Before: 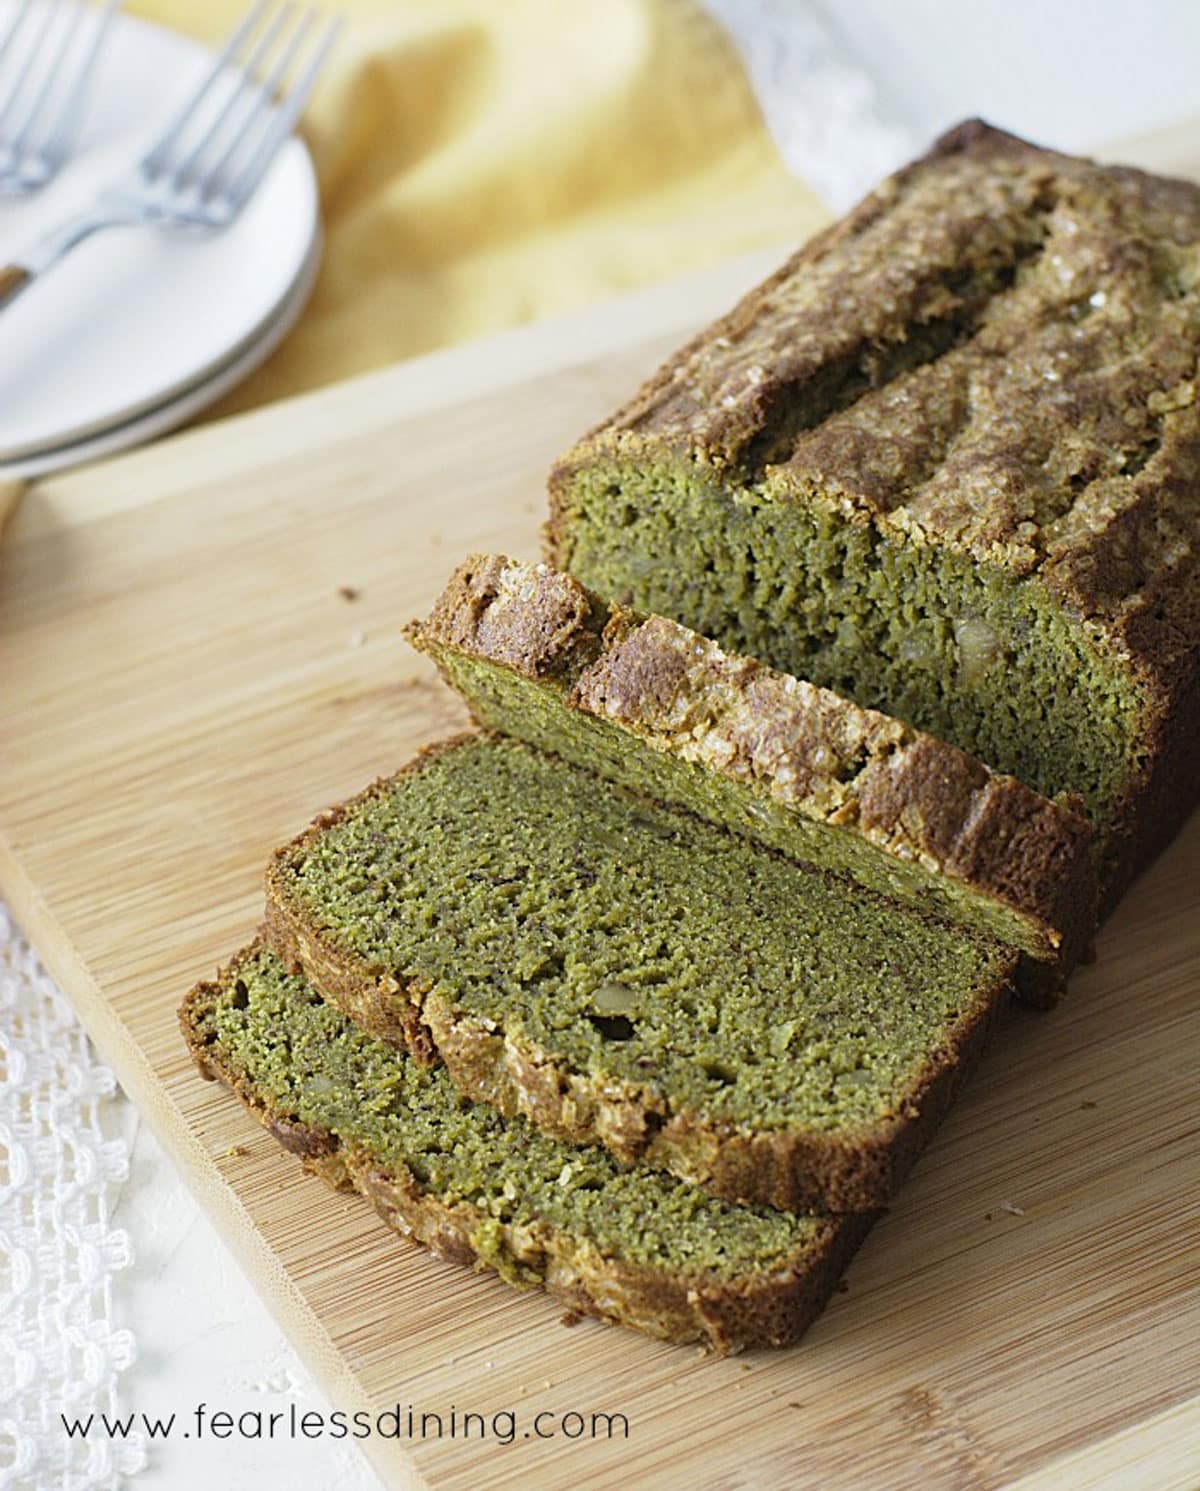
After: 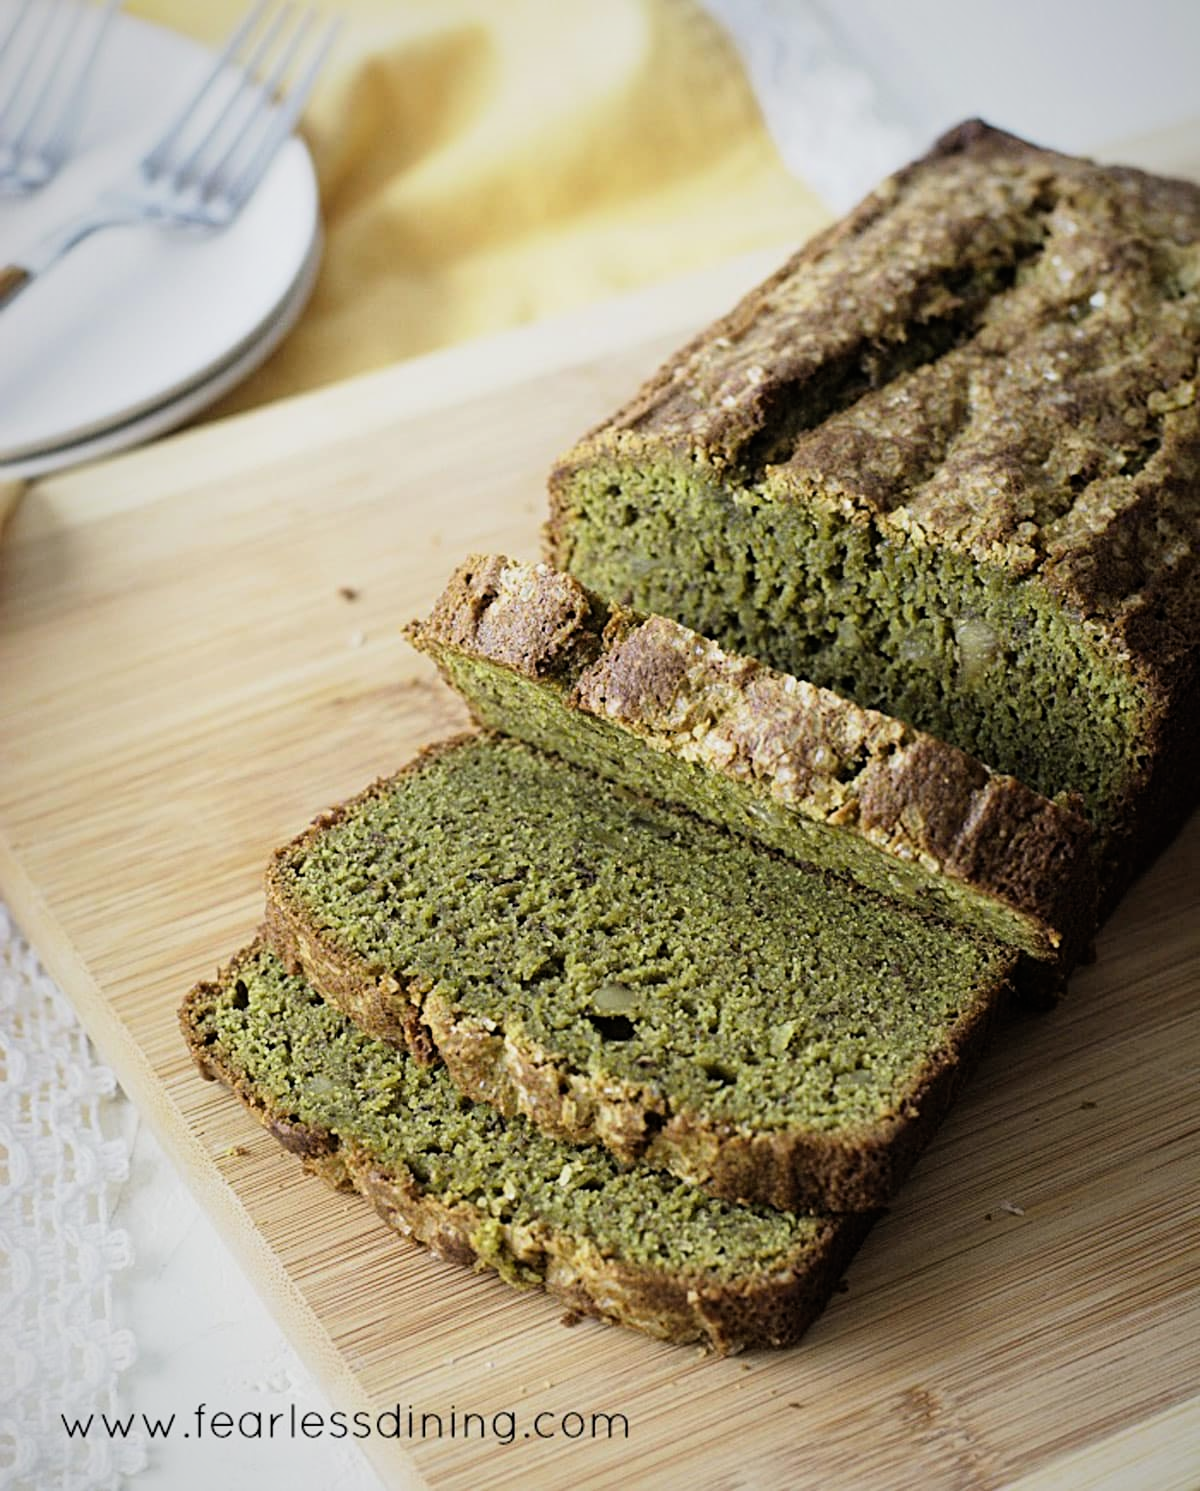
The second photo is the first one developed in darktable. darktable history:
vignetting: fall-off start 72.36%, fall-off radius 108.42%, saturation 0.046, width/height ratio 0.737
filmic rgb: black relative exposure -8.11 EV, white relative exposure 3.01 EV, hardness 5.38, contrast 1.247
